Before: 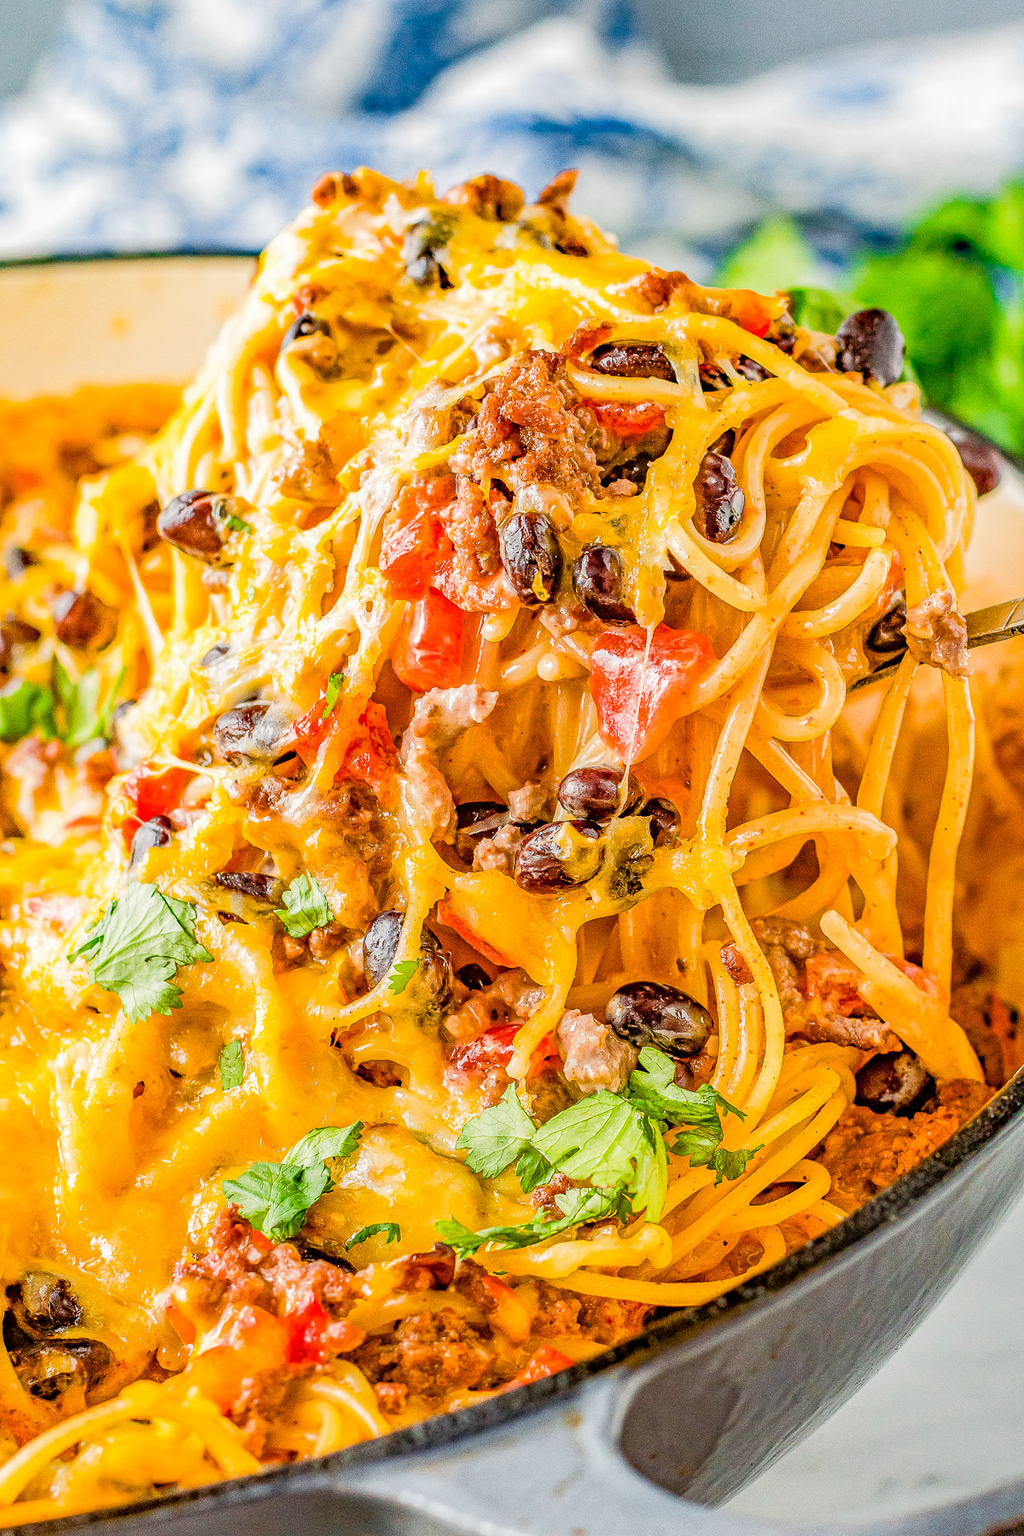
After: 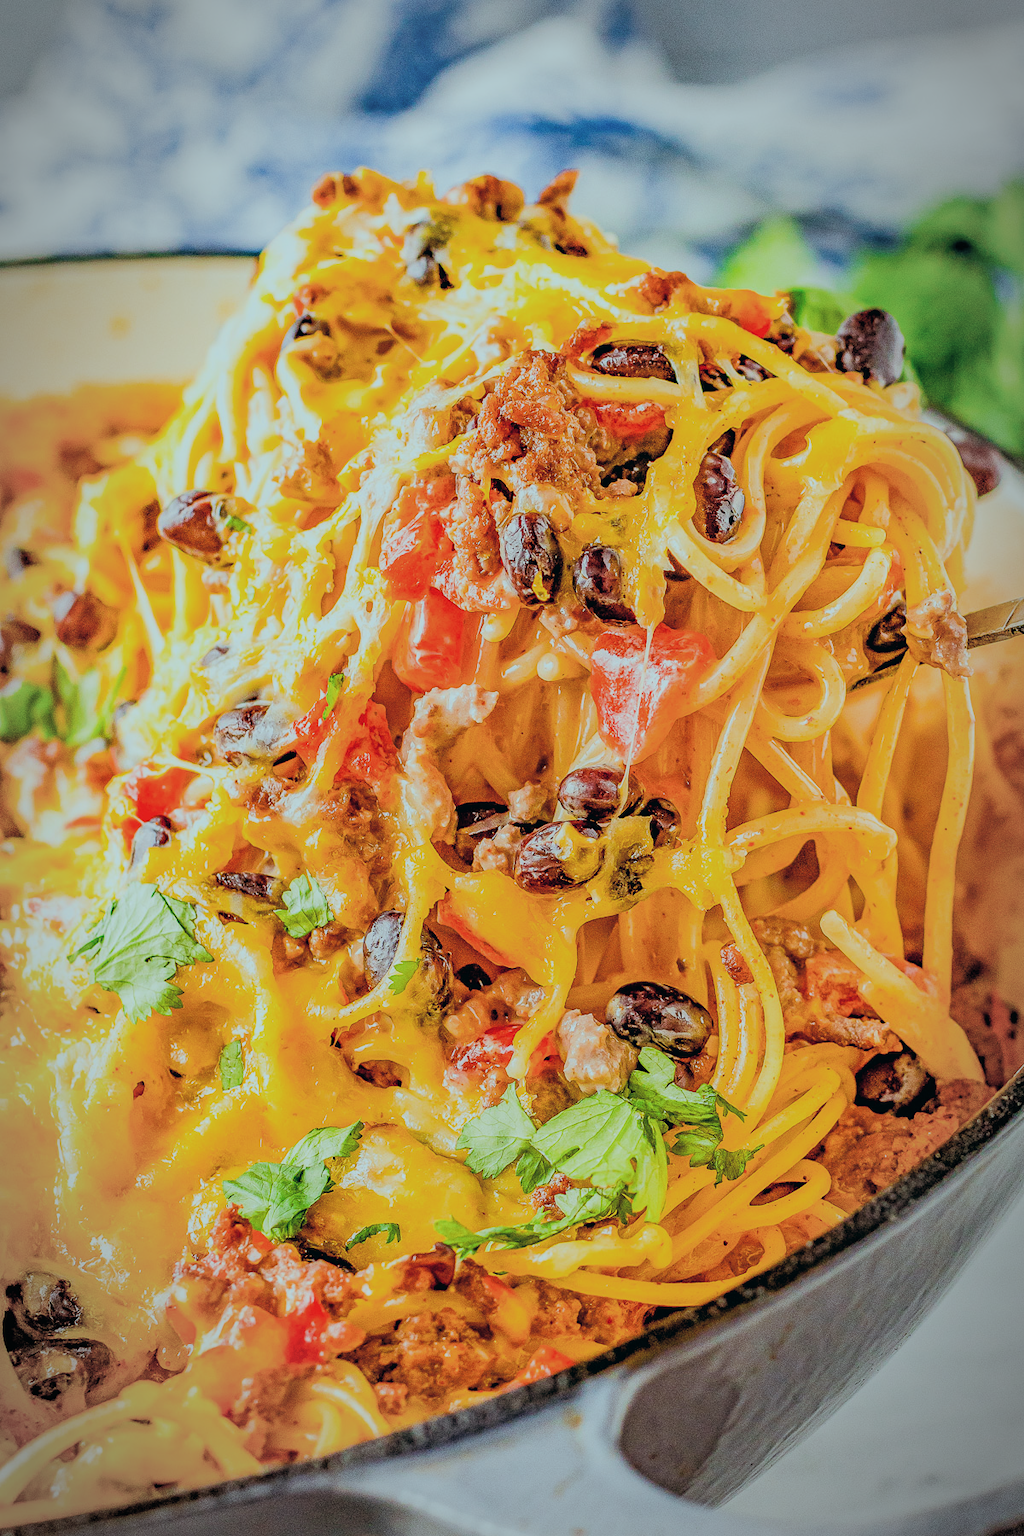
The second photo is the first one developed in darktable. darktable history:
filmic rgb: black relative exposure -7.65 EV, white relative exposure 4.56 EV, hardness 3.61
color balance: lift [1.003, 0.993, 1.001, 1.007], gamma [1.018, 1.072, 0.959, 0.928], gain [0.974, 0.873, 1.031, 1.127]
vignetting: automatic ratio true
